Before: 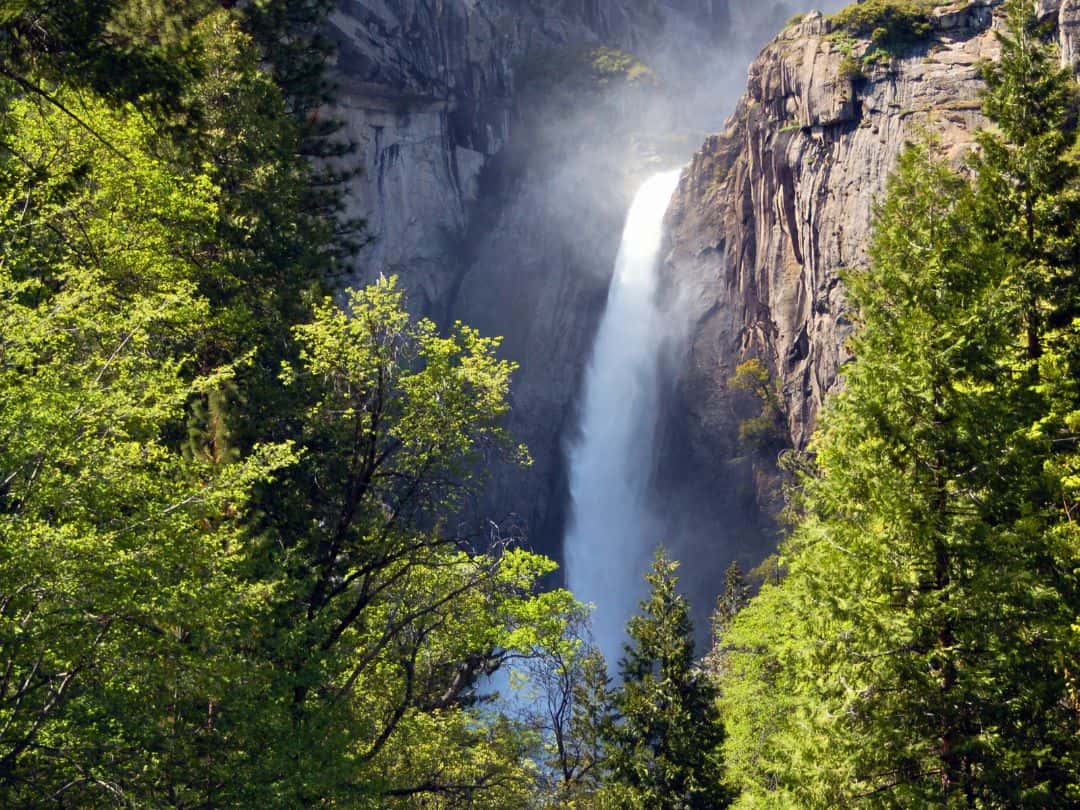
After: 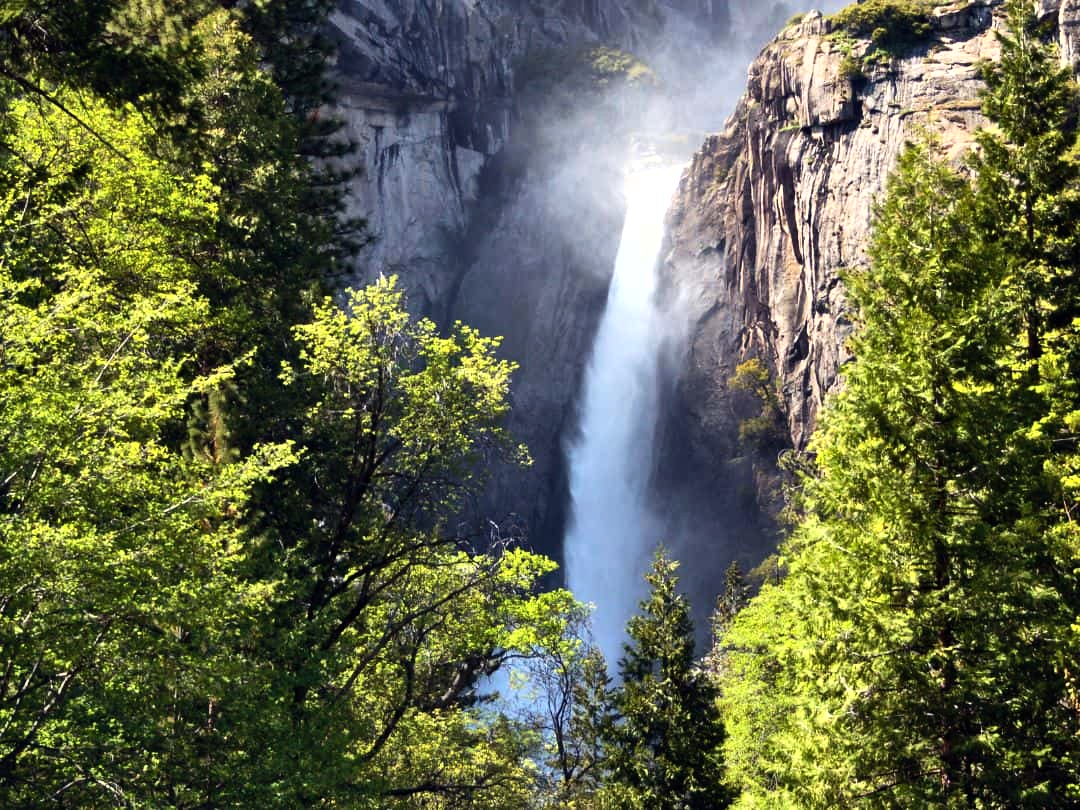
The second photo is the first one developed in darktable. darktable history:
tone equalizer: -8 EV -0.757 EV, -7 EV -0.707 EV, -6 EV -0.62 EV, -5 EV -0.384 EV, -3 EV 0.403 EV, -2 EV 0.6 EV, -1 EV 0.678 EV, +0 EV 0.768 EV, edges refinement/feathering 500, mask exposure compensation -1.57 EV, preserve details no
shadows and highlights: white point adjustment 0.027, soften with gaussian
